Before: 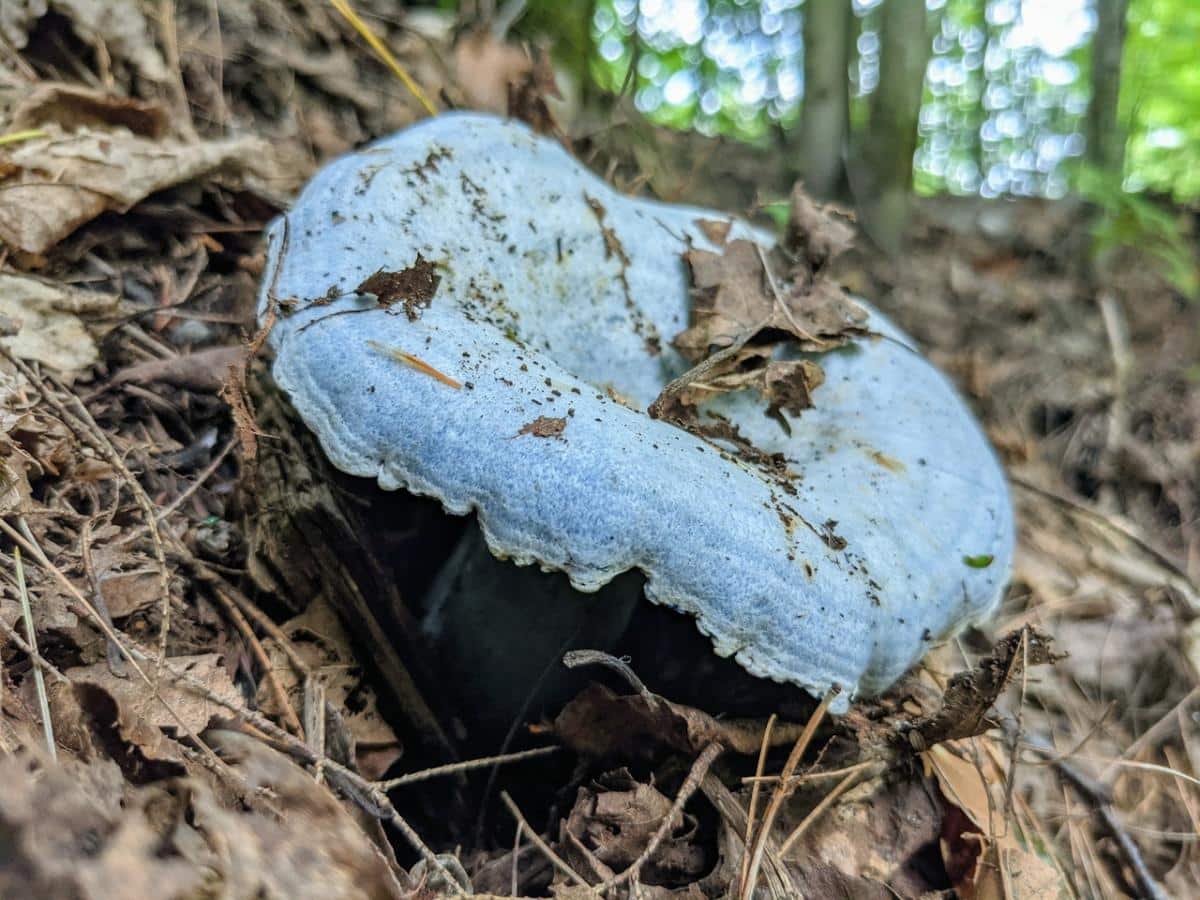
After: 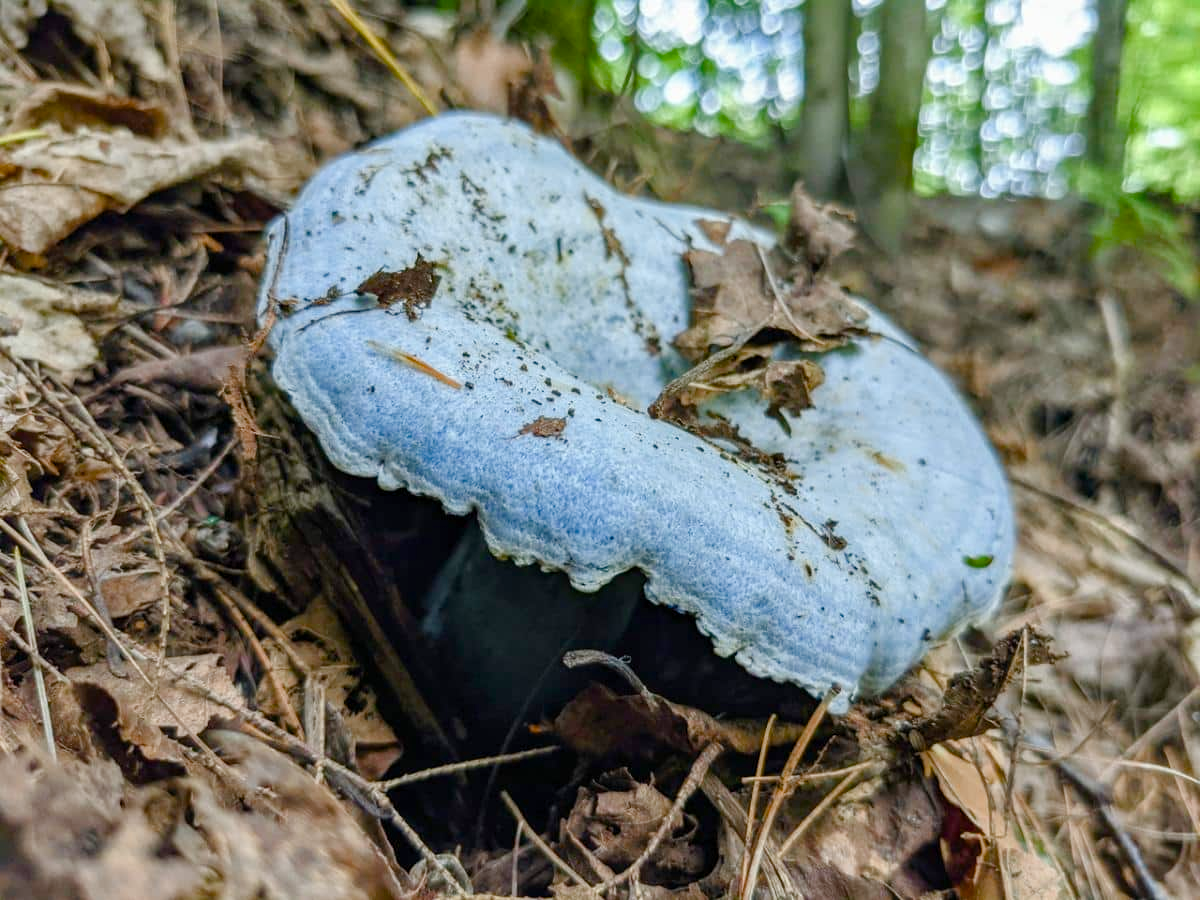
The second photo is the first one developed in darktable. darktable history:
color balance rgb: perceptual saturation grading › global saturation 24.681%, perceptual saturation grading › highlights -51.012%, perceptual saturation grading › mid-tones 19.574%, perceptual saturation grading › shadows 60.896%
